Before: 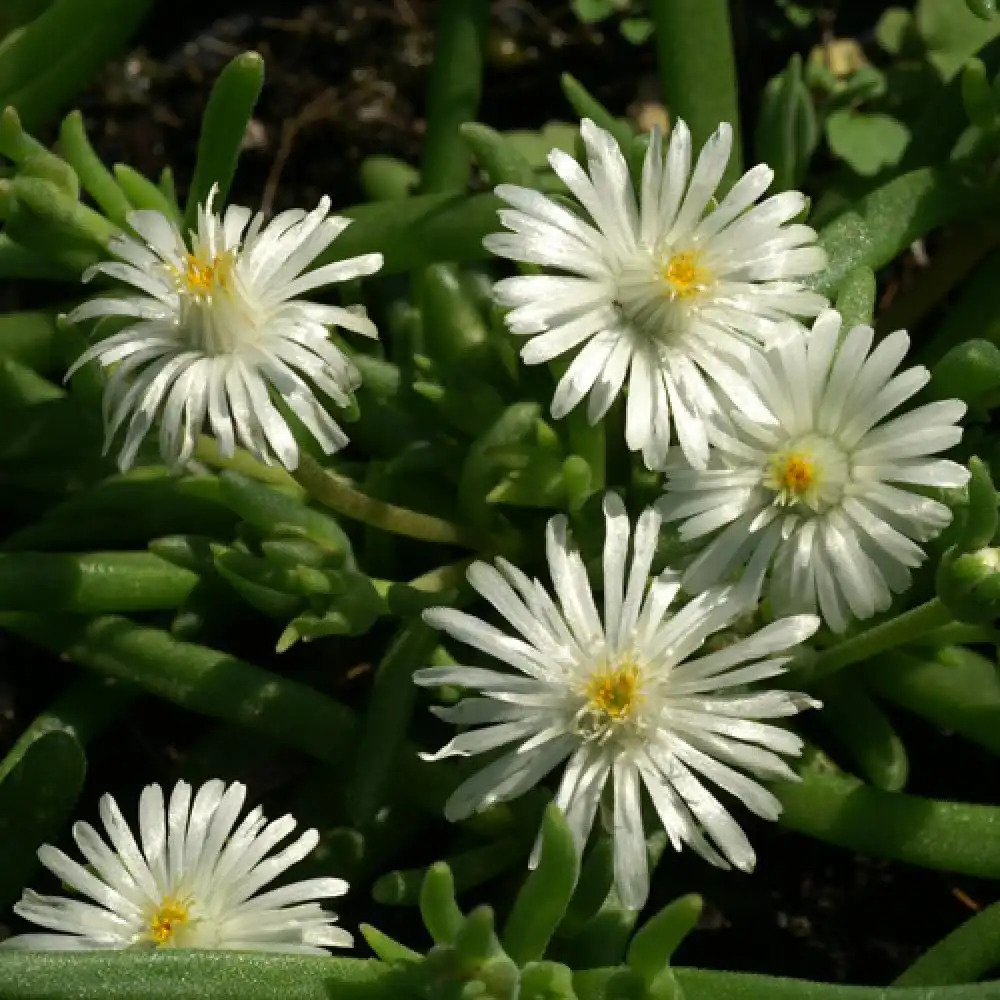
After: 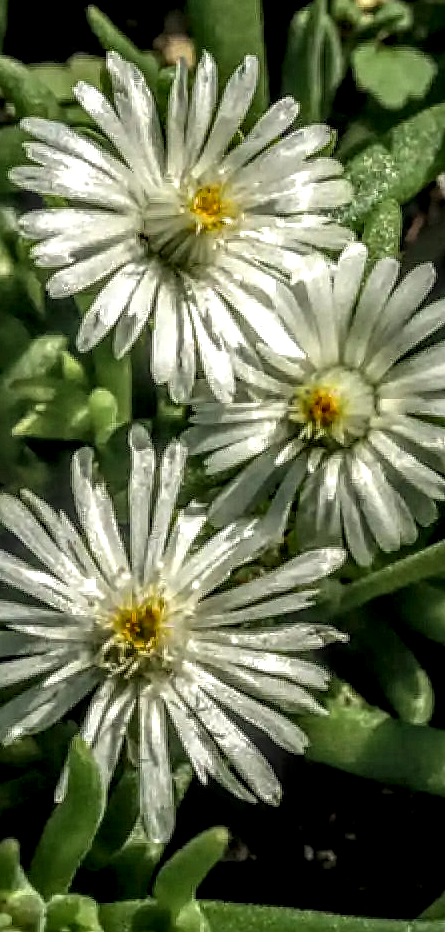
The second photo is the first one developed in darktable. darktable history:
sharpen: amount 0.204
levels: levels [0, 0.498, 0.996]
local contrast: highlights 1%, shadows 5%, detail 298%, midtone range 0.293
crop: left 47.404%, top 6.731%, right 8.006%
